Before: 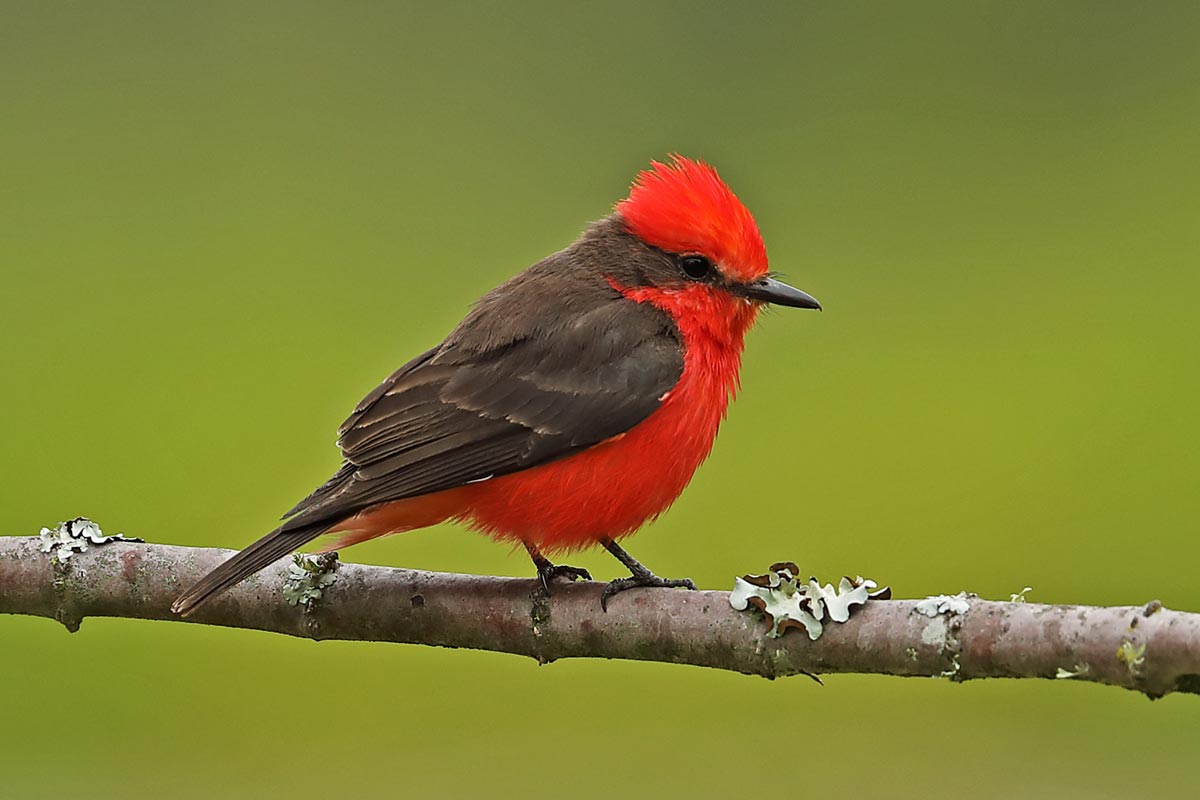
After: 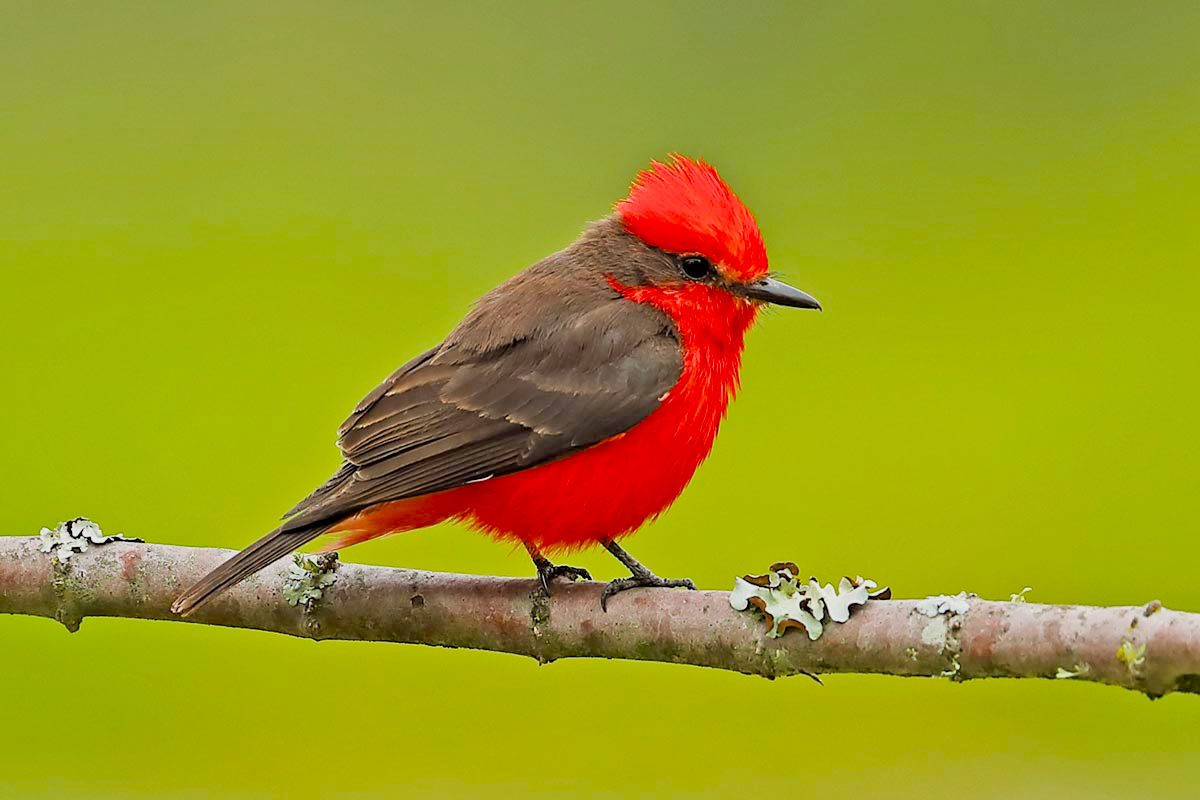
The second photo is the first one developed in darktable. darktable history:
filmic rgb: black relative exposure -8.79 EV, white relative exposure 4.98 EV, threshold 6 EV, target black luminance 0%, hardness 3.77, latitude 66.34%, contrast 0.822, highlights saturation mix 10%, shadows ↔ highlights balance 20%, add noise in highlights 0.1, color science v4 (2020), iterations of high-quality reconstruction 0, type of noise poissonian, enable highlight reconstruction true
exposure: black level correction 0.001, exposure 1 EV, compensate highlight preservation false
